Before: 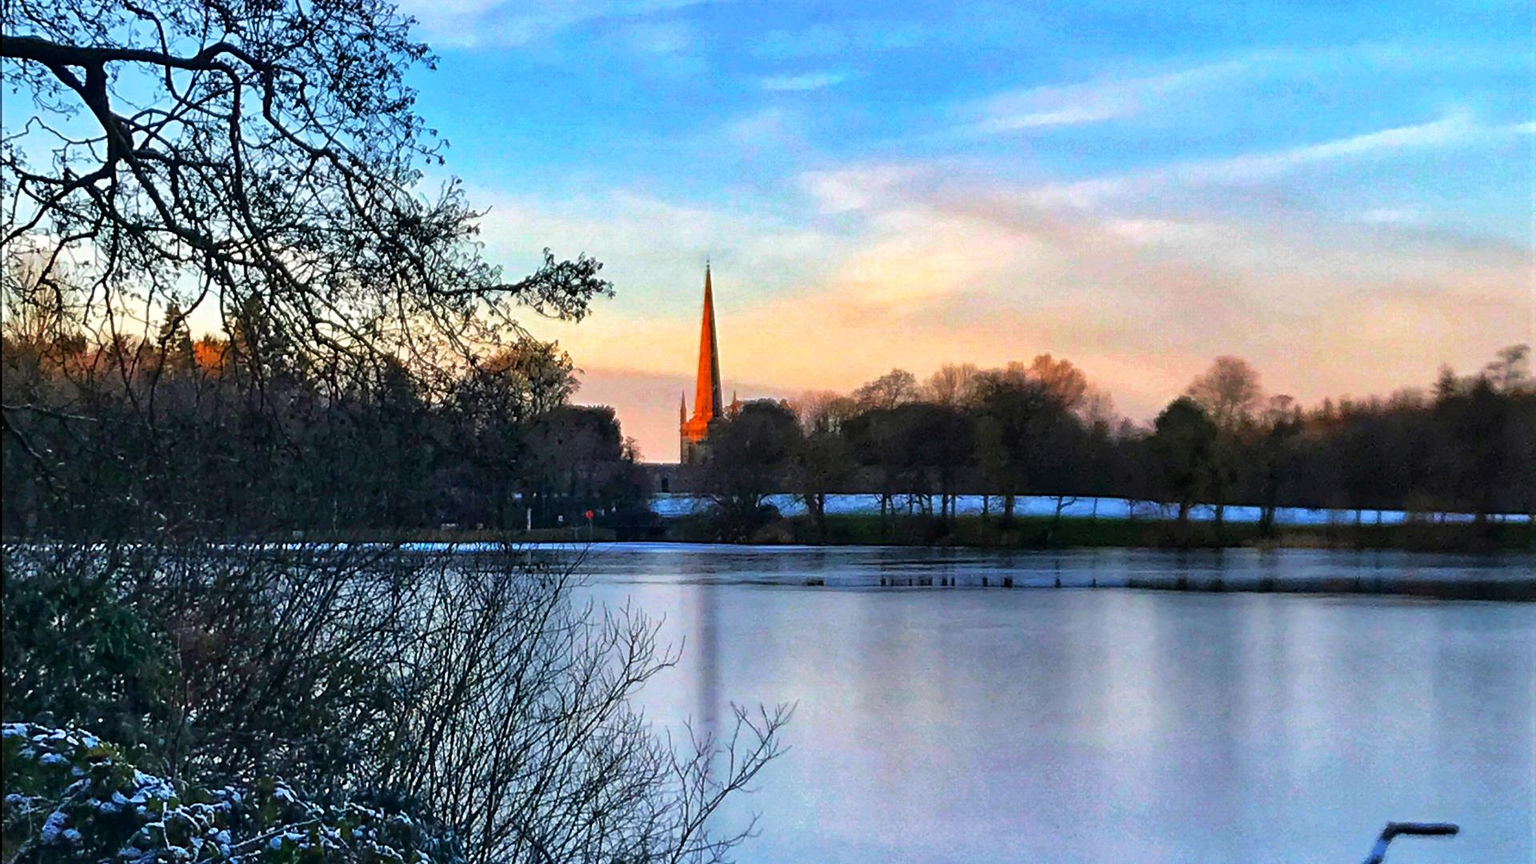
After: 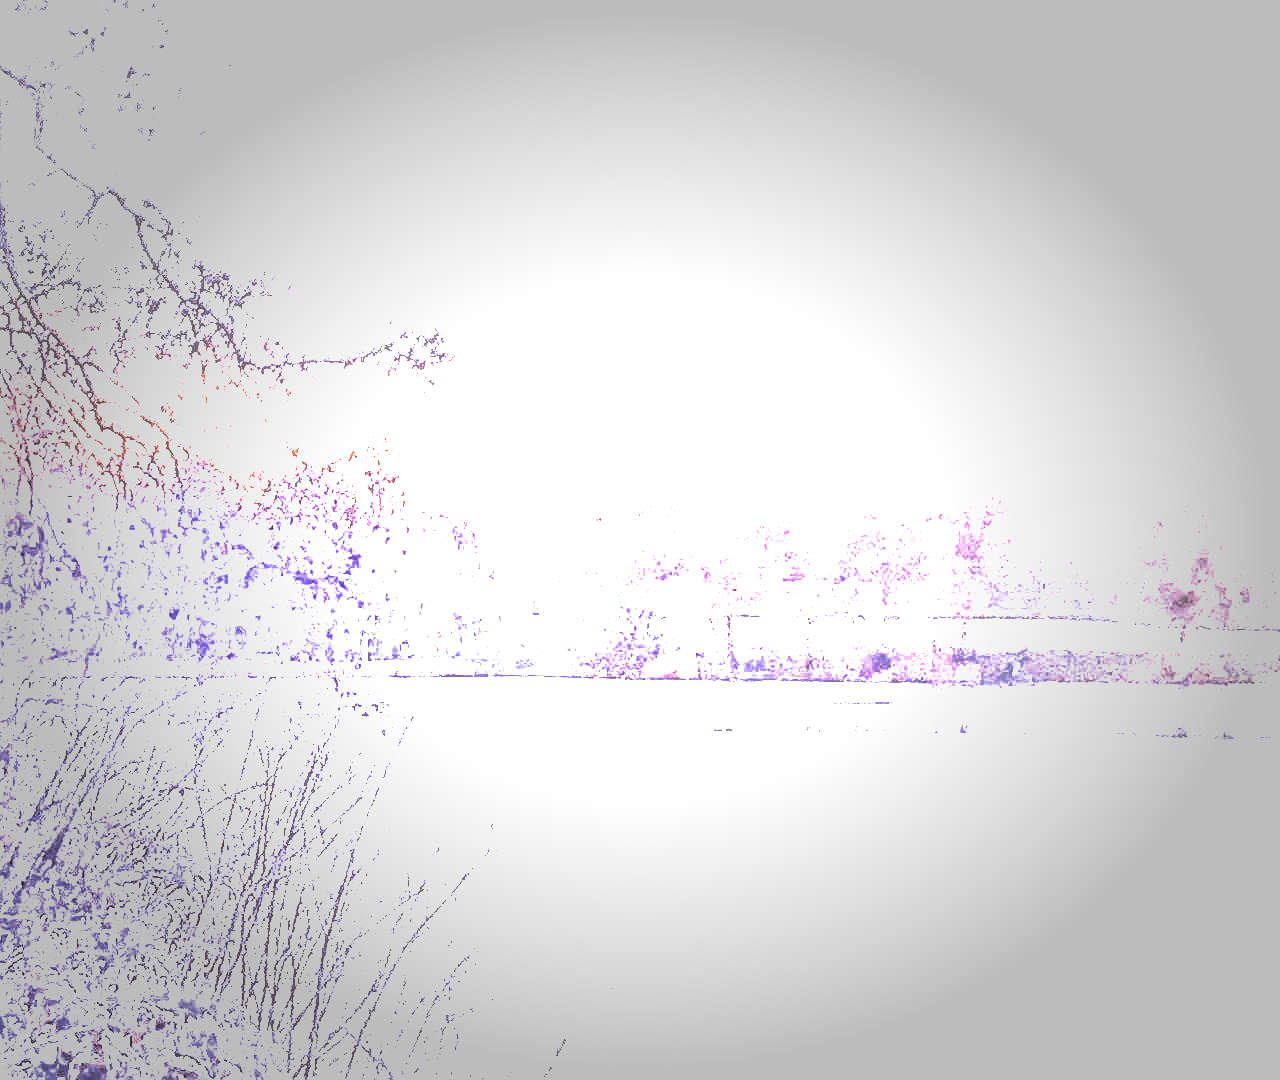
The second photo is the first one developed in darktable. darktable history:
crop and rotate: left 15.446%, right 17.836%
sharpen: radius 0.969, amount 0.604
split-toning: shadows › hue 316.8°, shadows › saturation 0.47, highlights › hue 201.6°, highlights › saturation 0, balance -41.97, compress 28.01%
vignetting: fall-off start 48.41%, automatic ratio true, width/height ratio 1.29, unbound false
white balance: red 8, blue 8
local contrast: on, module defaults
